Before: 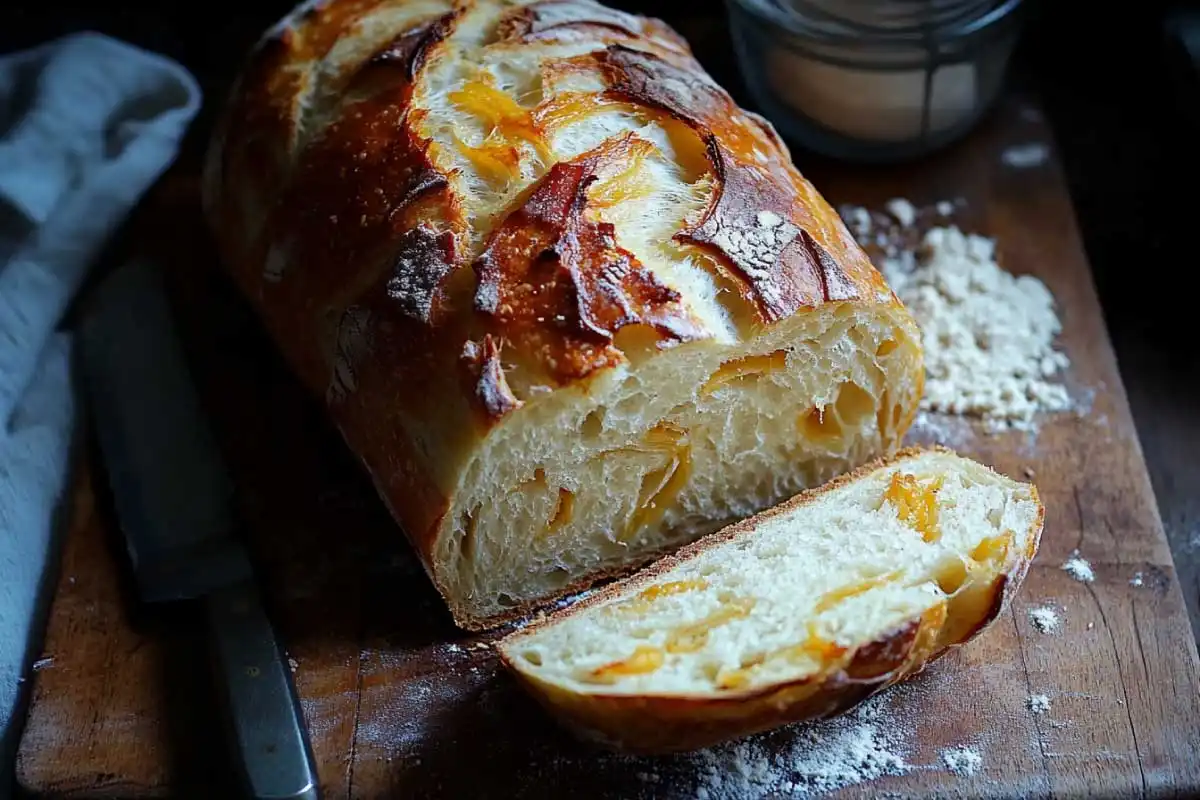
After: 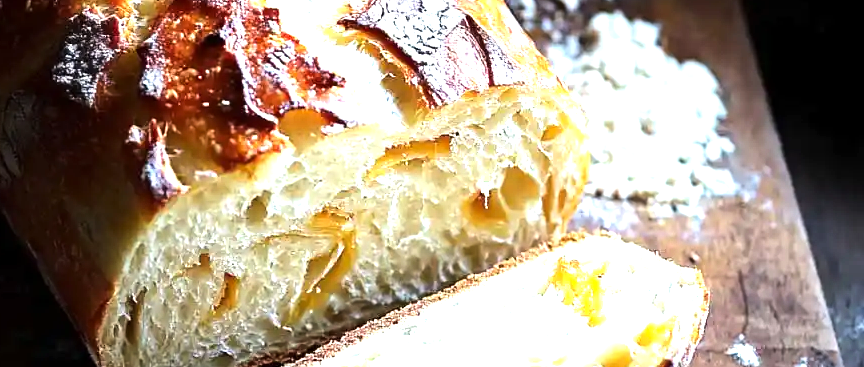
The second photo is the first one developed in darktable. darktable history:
exposure: exposure 0.921 EV, compensate highlight preservation false
color balance: mode lift, gamma, gain (sRGB)
tone equalizer: -8 EV -0.75 EV, -7 EV -0.7 EV, -6 EV -0.6 EV, -5 EV -0.4 EV, -3 EV 0.4 EV, -2 EV 0.6 EV, -1 EV 0.7 EV, +0 EV 0.75 EV, edges refinement/feathering 500, mask exposure compensation -1.57 EV, preserve details no
crop and rotate: left 27.938%, top 27.046%, bottom 27.046%
